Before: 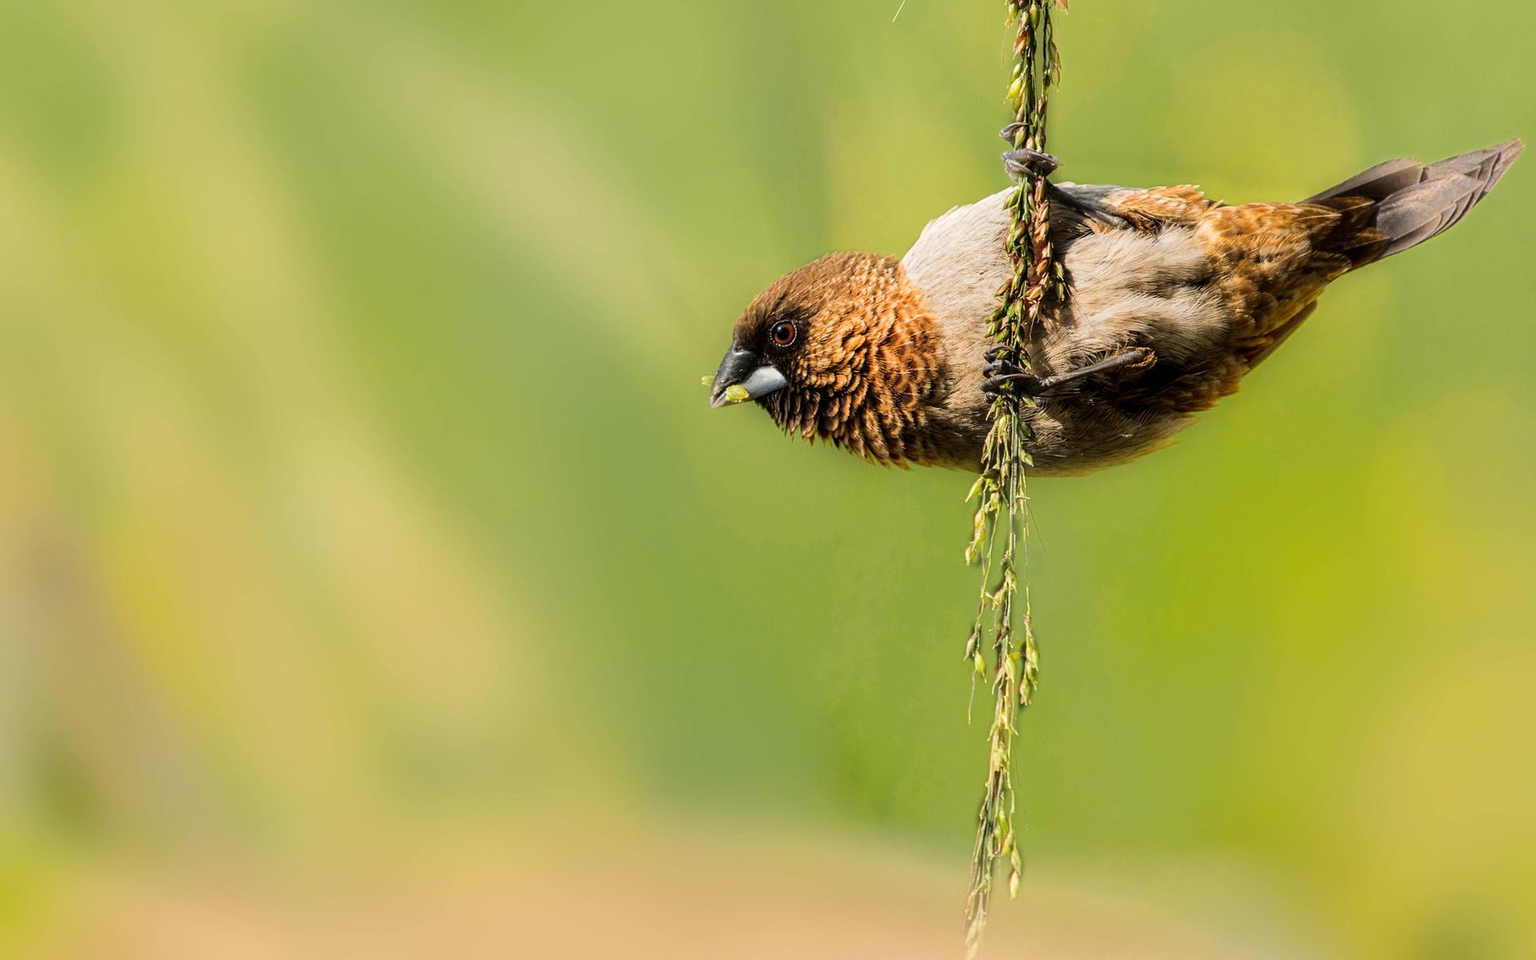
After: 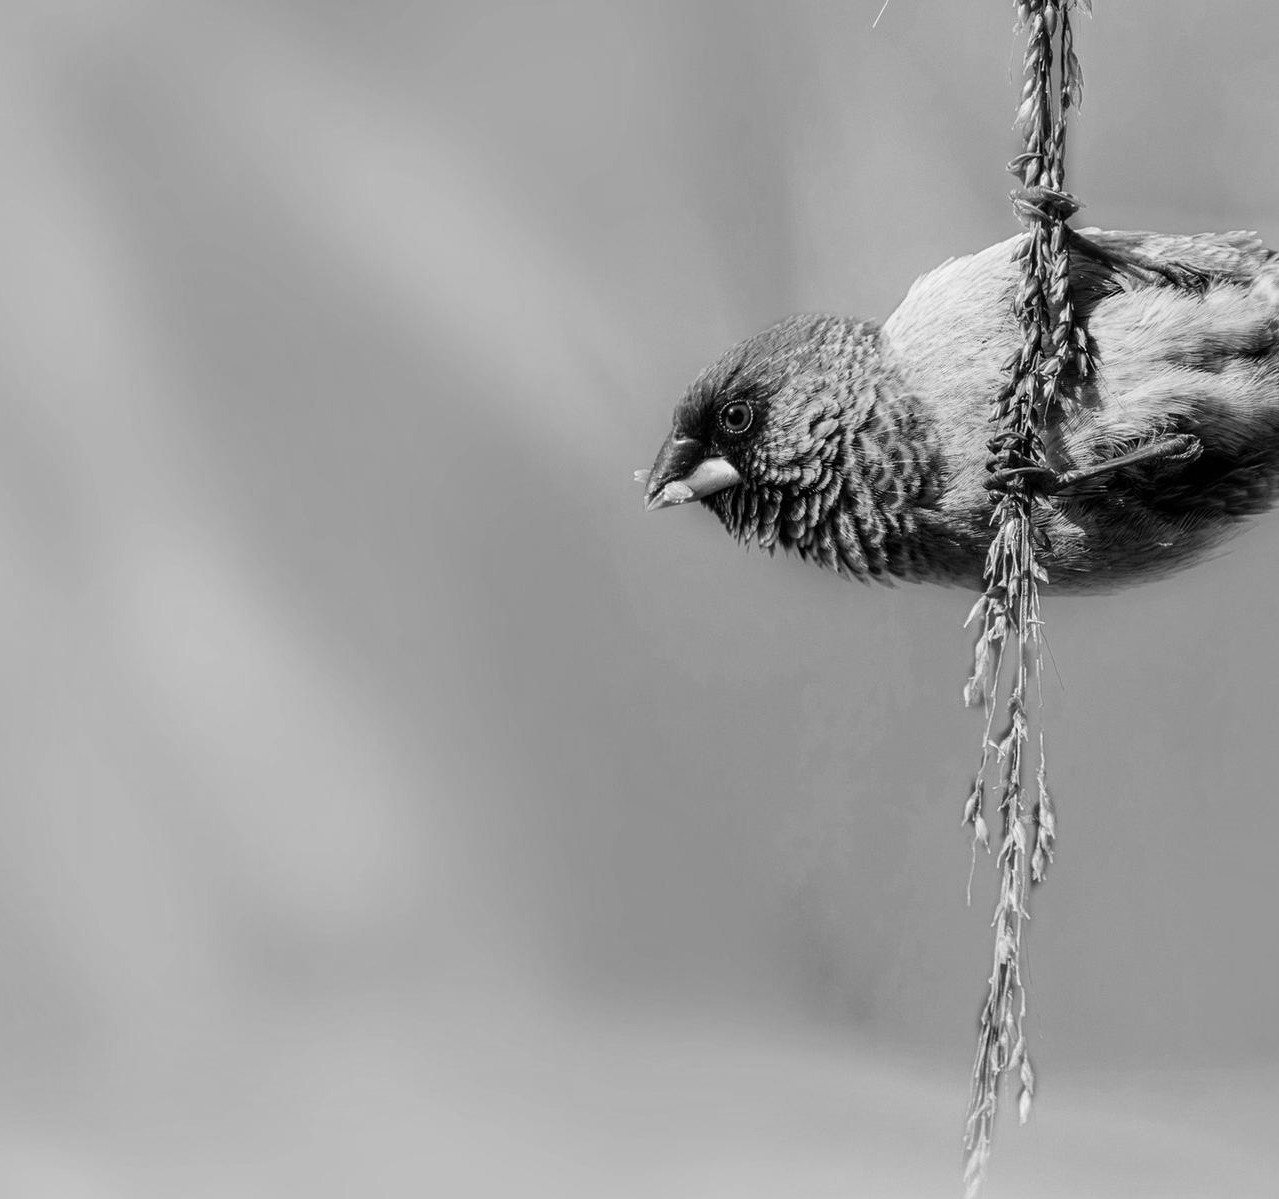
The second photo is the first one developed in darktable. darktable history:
crop and rotate: left 12.673%, right 20.66%
monochrome: size 1
